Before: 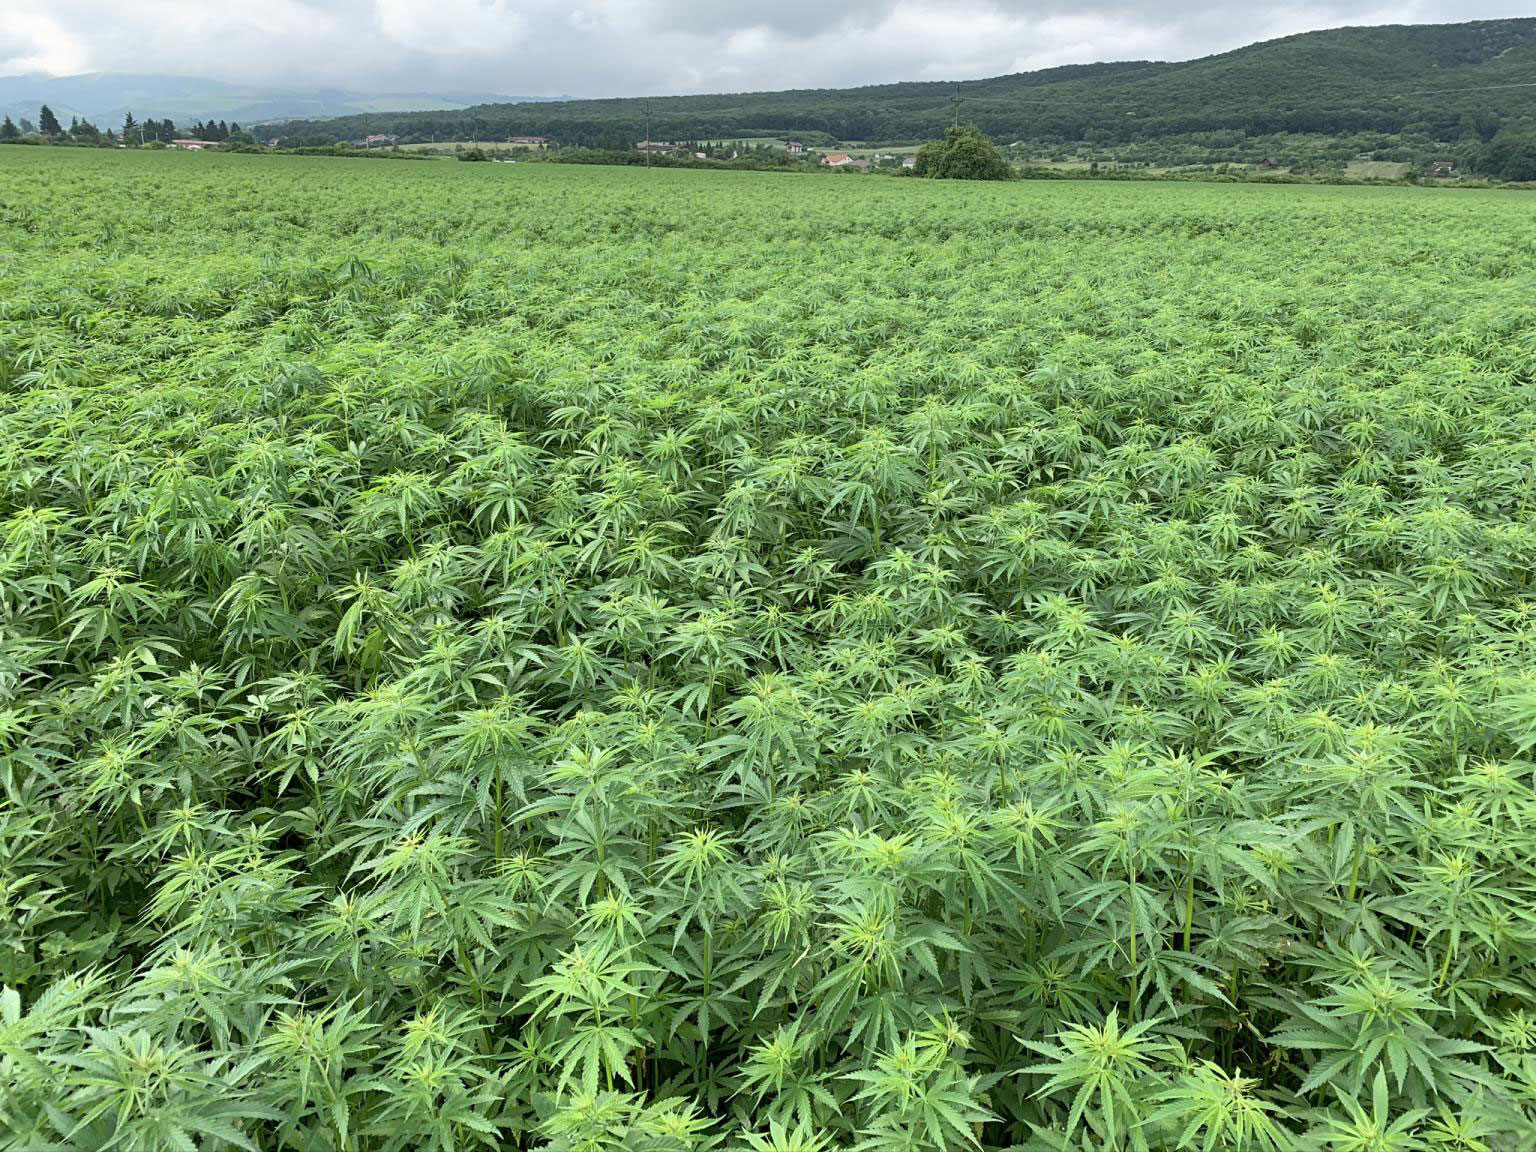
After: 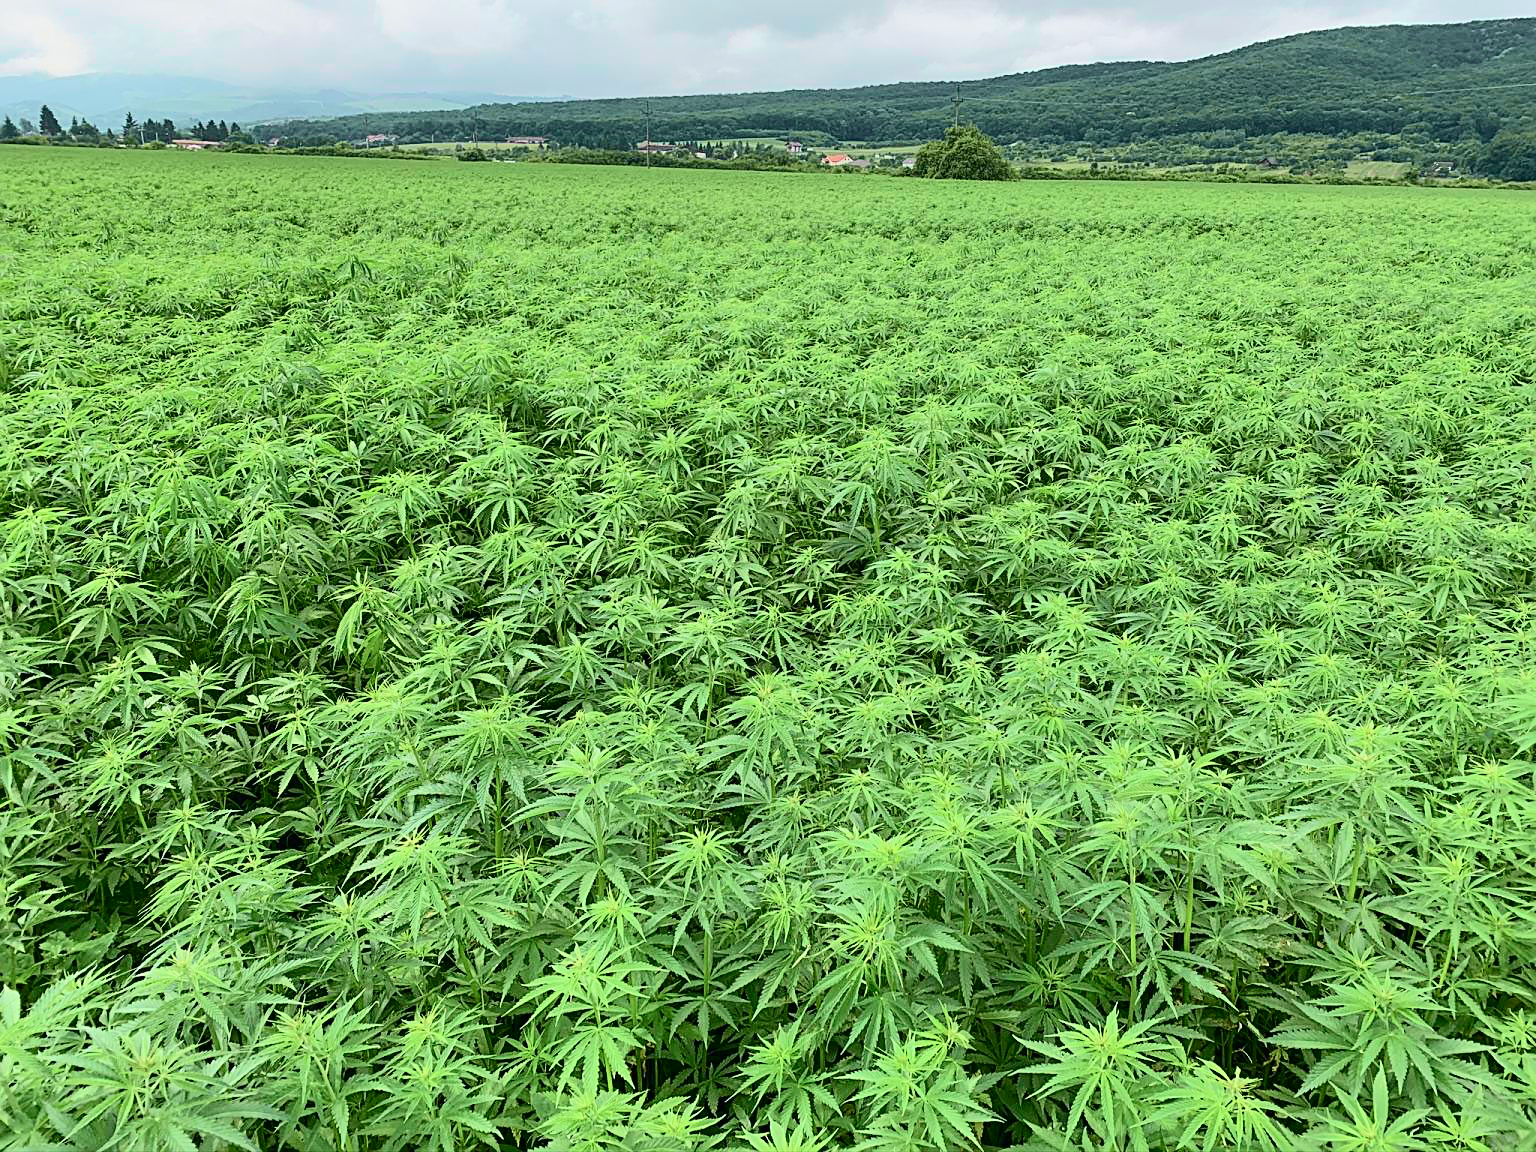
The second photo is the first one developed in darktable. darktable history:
sharpen: on, module defaults
tone curve: curves: ch0 [(0, 0.012) (0.052, 0.04) (0.107, 0.086) (0.276, 0.265) (0.461, 0.531) (0.718, 0.79) (0.921, 0.909) (0.999, 0.951)]; ch1 [(0, 0) (0.339, 0.298) (0.402, 0.363) (0.444, 0.415) (0.485, 0.469) (0.494, 0.493) (0.504, 0.501) (0.525, 0.534) (0.555, 0.587) (0.594, 0.647) (1, 1)]; ch2 [(0, 0) (0.48, 0.48) (0.504, 0.5) (0.535, 0.557) (0.581, 0.623) (0.649, 0.683) (0.824, 0.815) (1, 1)], color space Lab, independent channels, preserve colors none
